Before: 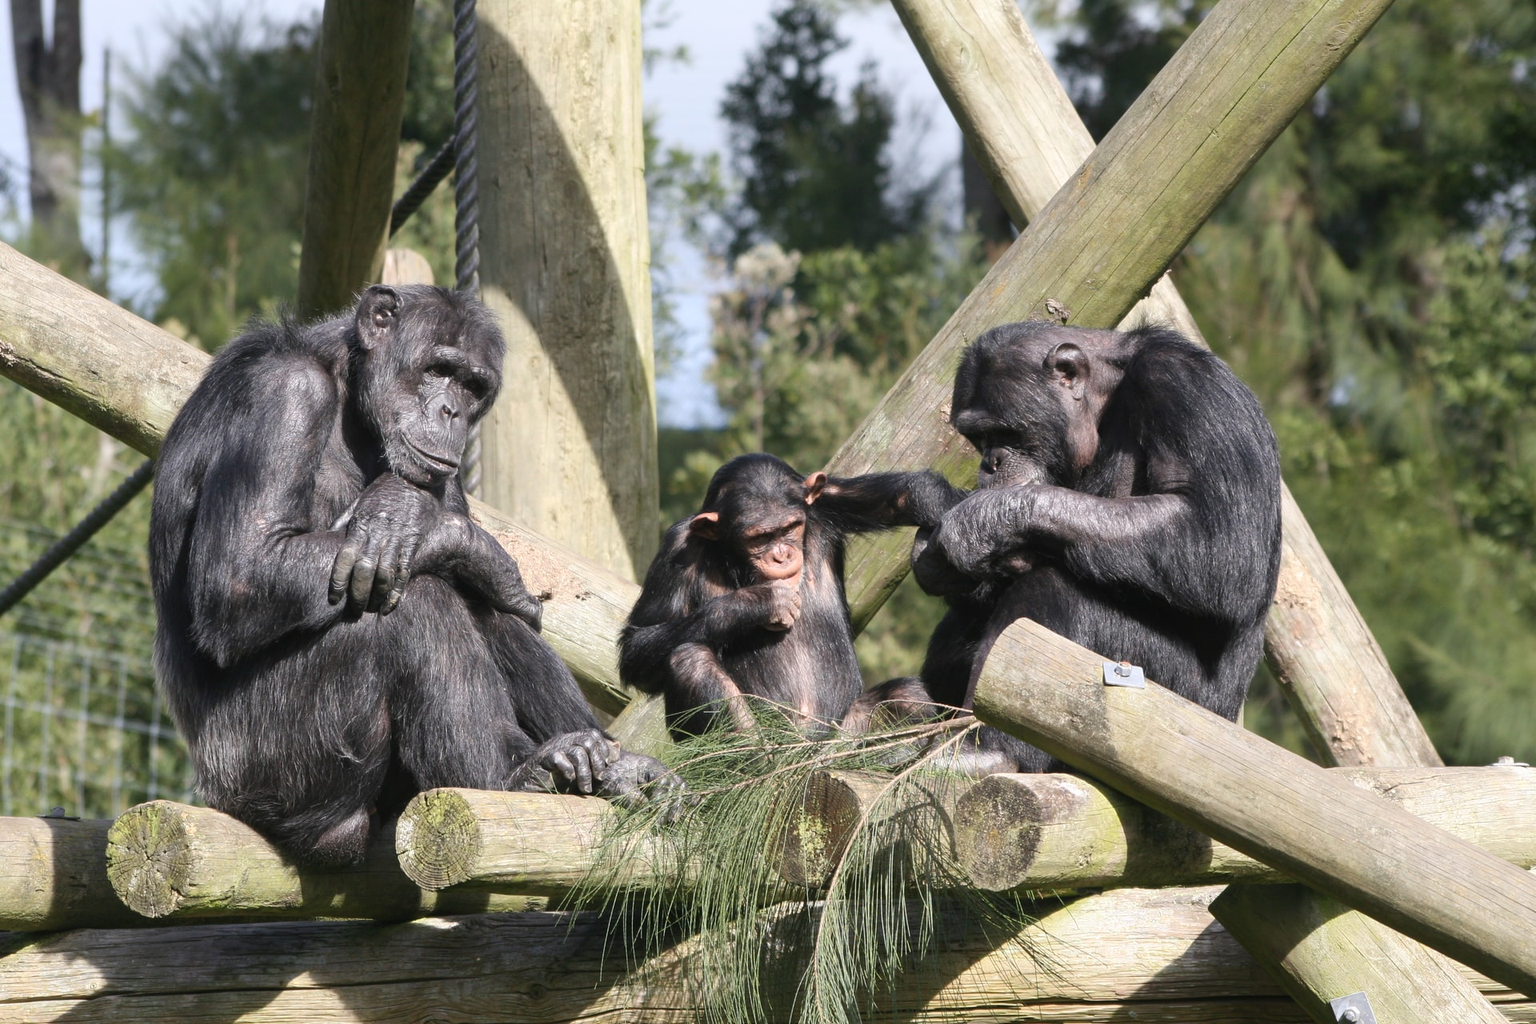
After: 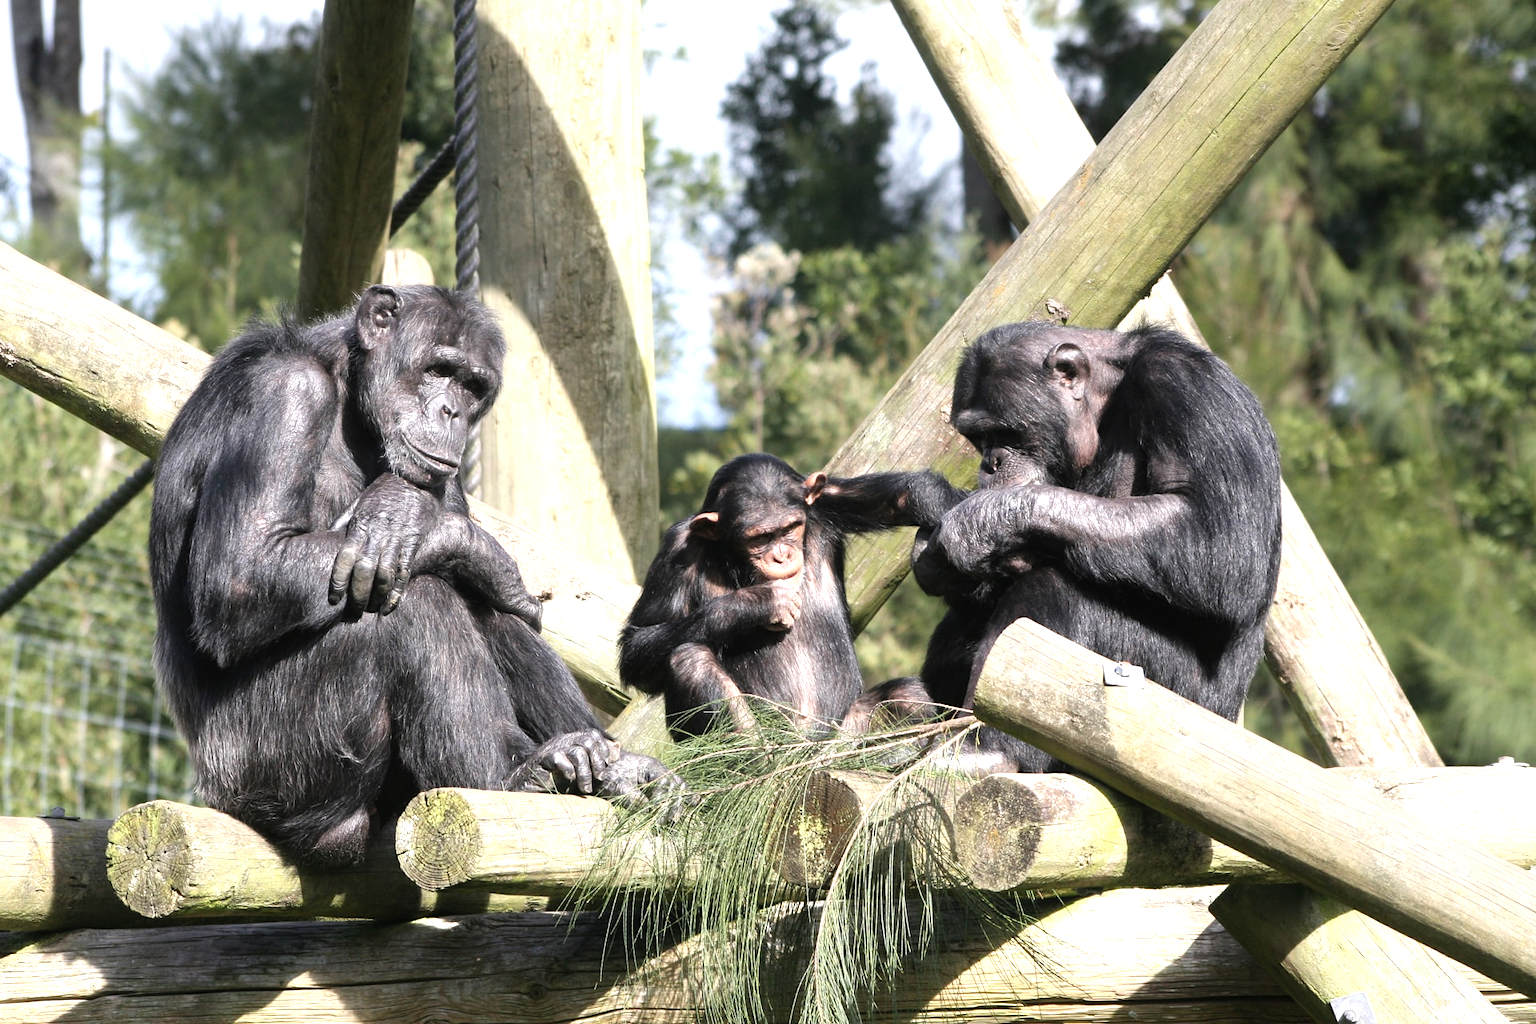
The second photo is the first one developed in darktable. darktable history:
tone equalizer: -8 EV -0.756 EV, -7 EV -0.703 EV, -6 EV -0.574 EV, -5 EV -0.381 EV, -3 EV 0.379 EV, -2 EV 0.6 EV, -1 EV 0.7 EV, +0 EV 0.722 EV
